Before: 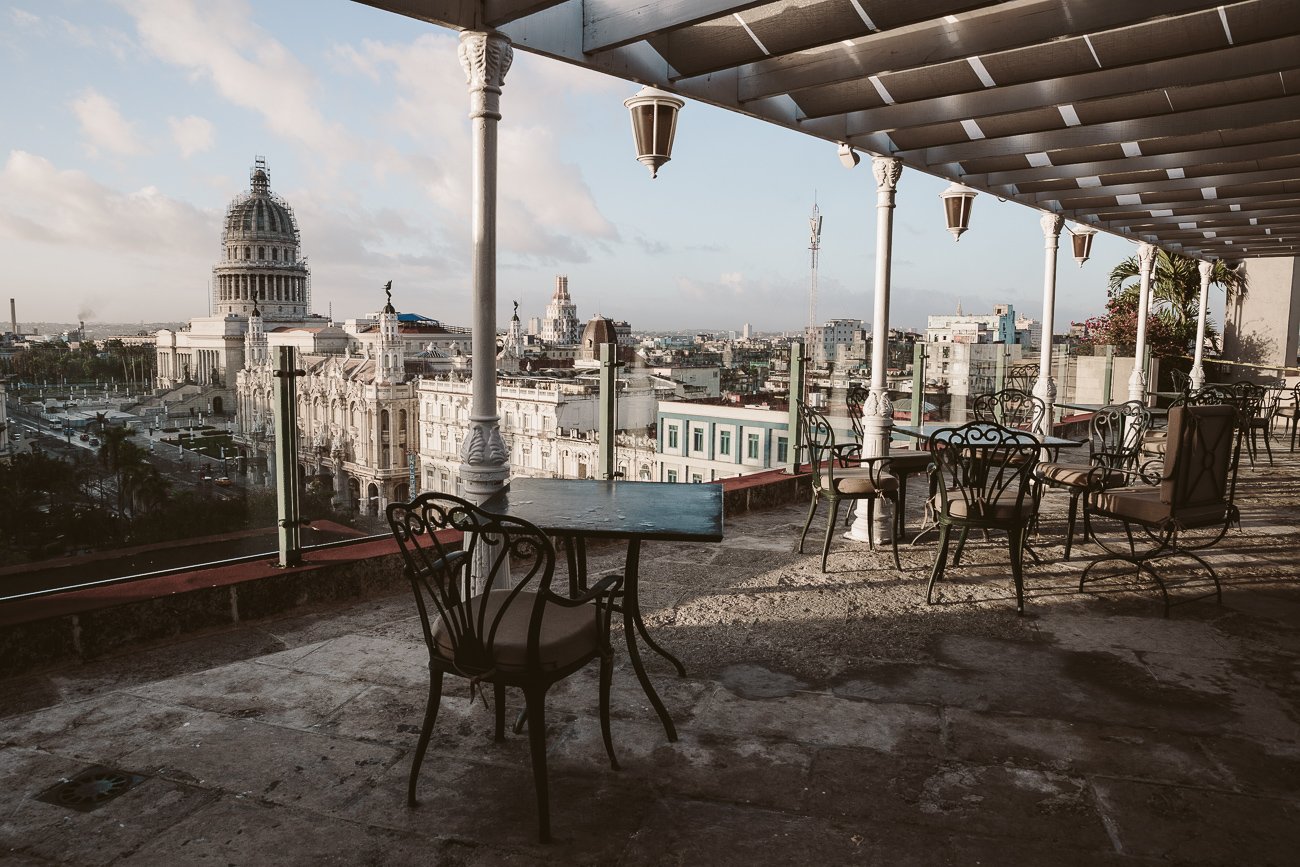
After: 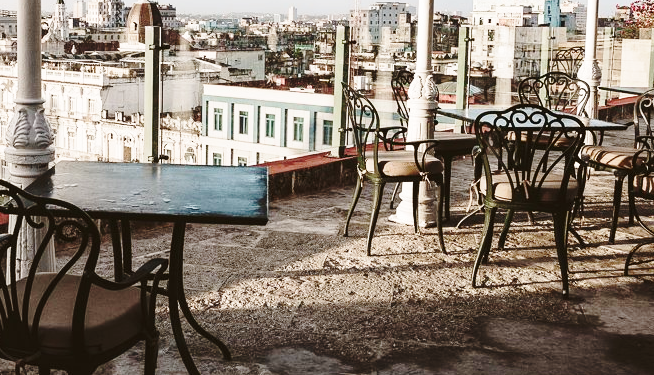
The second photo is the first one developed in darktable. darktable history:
base curve: curves: ch0 [(0, 0) (0.032, 0.037) (0.105, 0.228) (0.435, 0.76) (0.856, 0.983) (1, 1)], preserve colors none
crop: left 35.03%, top 36.625%, right 14.663%, bottom 20.057%
